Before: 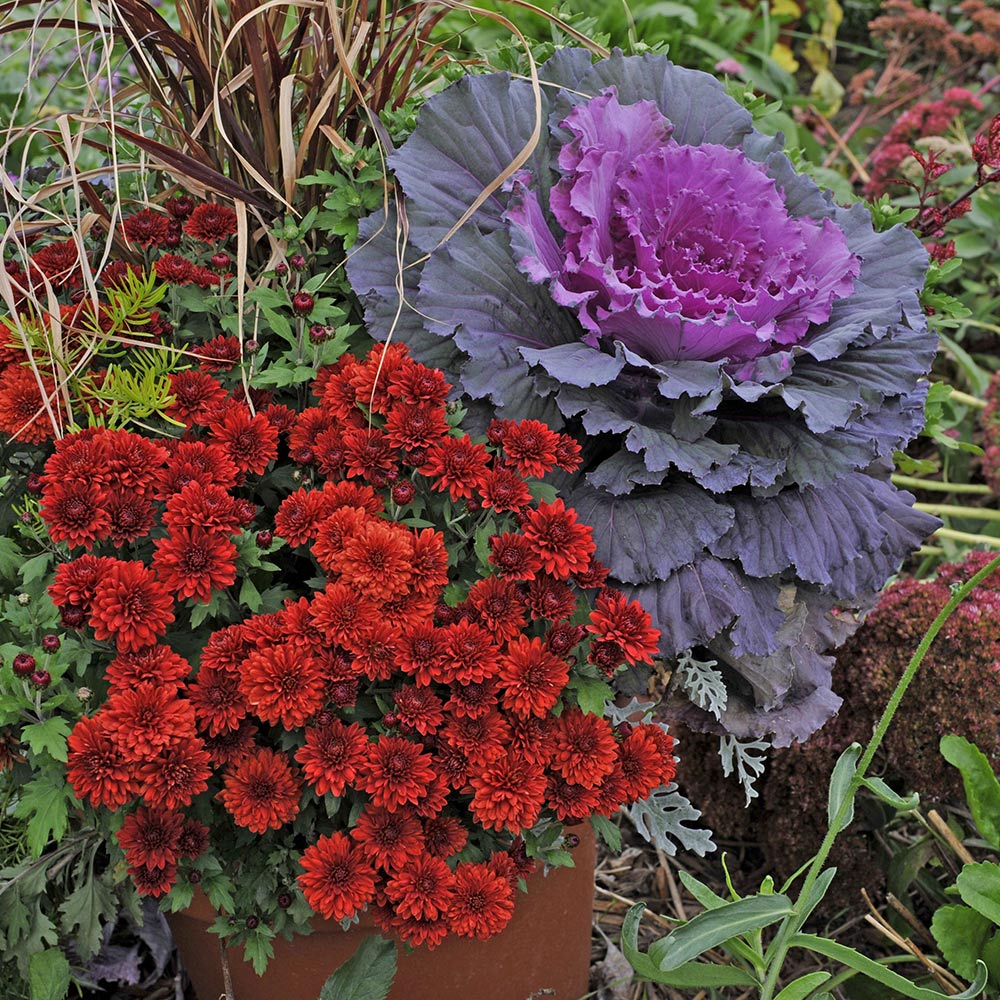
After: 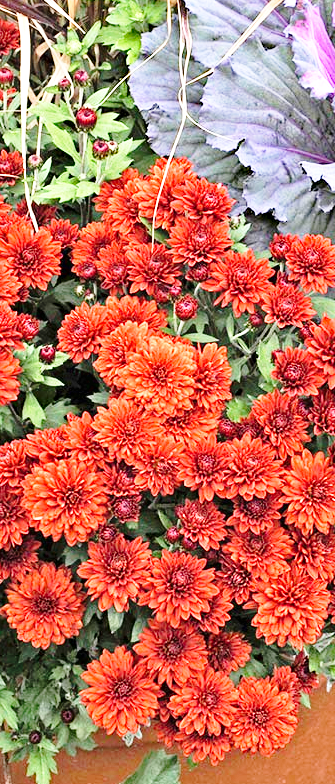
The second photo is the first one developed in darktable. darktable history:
exposure: black level correction 0, exposure 1.45 EV, compensate exposure bias true, compensate highlight preservation false
crop and rotate: left 21.77%, top 18.528%, right 44.676%, bottom 2.997%
base curve: curves: ch0 [(0, 0) (0.028, 0.03) (0.121, 0.232) (0.46, 0.748) (0.859, 0.968) (1, 1)], preserve colors none
haze removal: strength 0.29, distance 0.25, compatibility mode true, adaptive false
